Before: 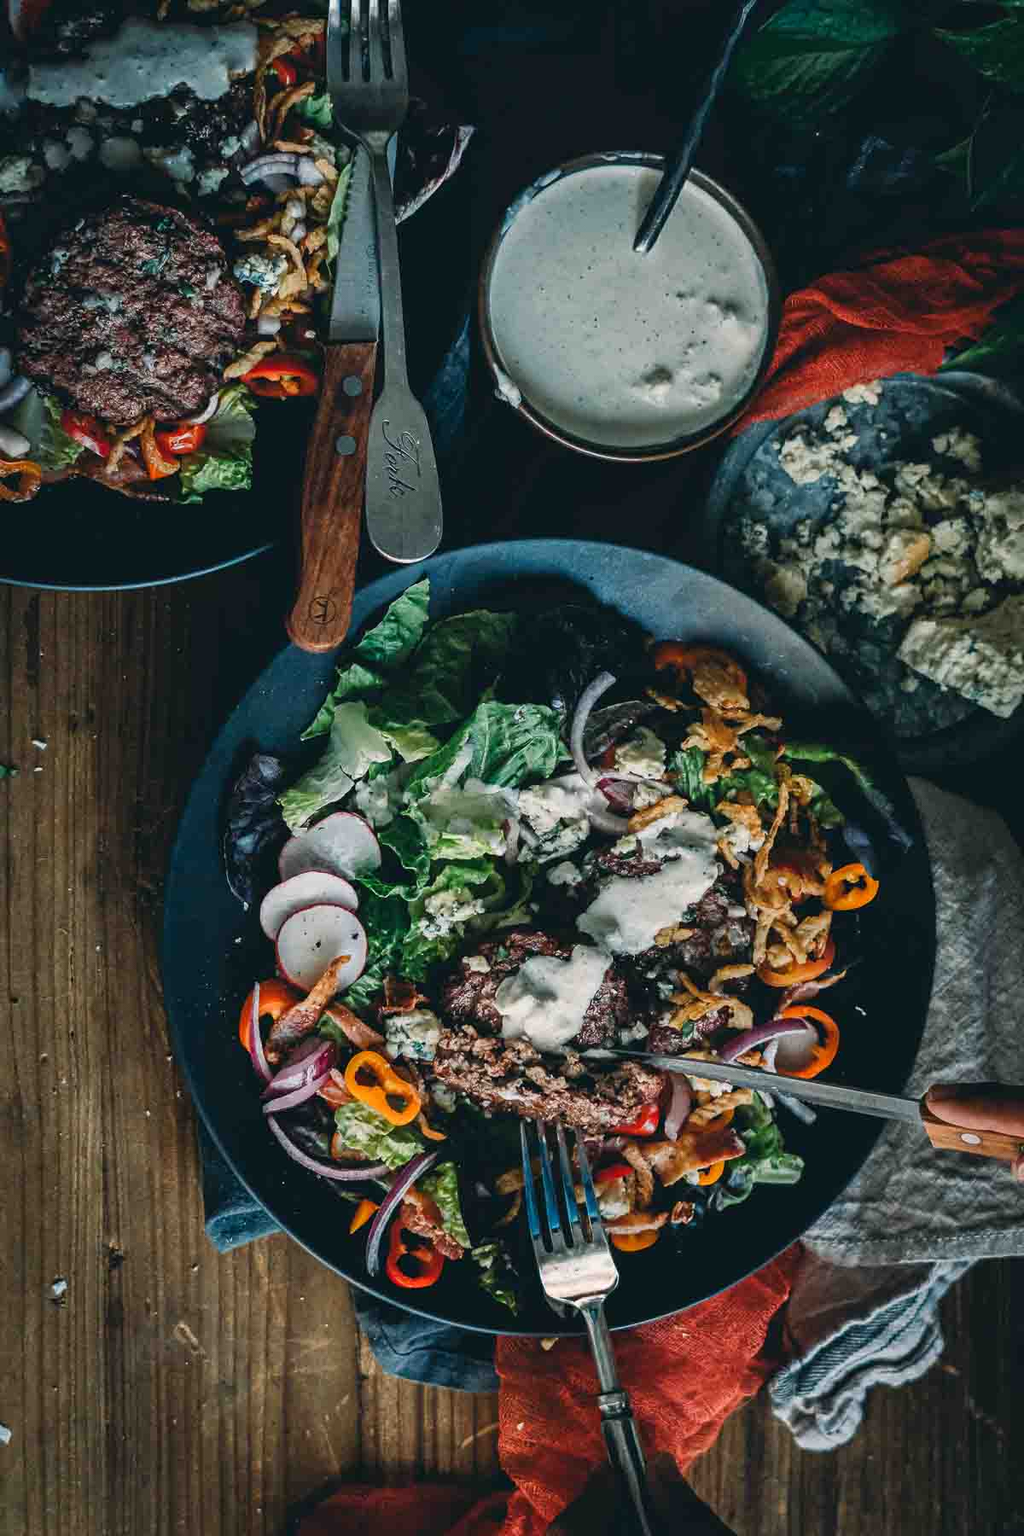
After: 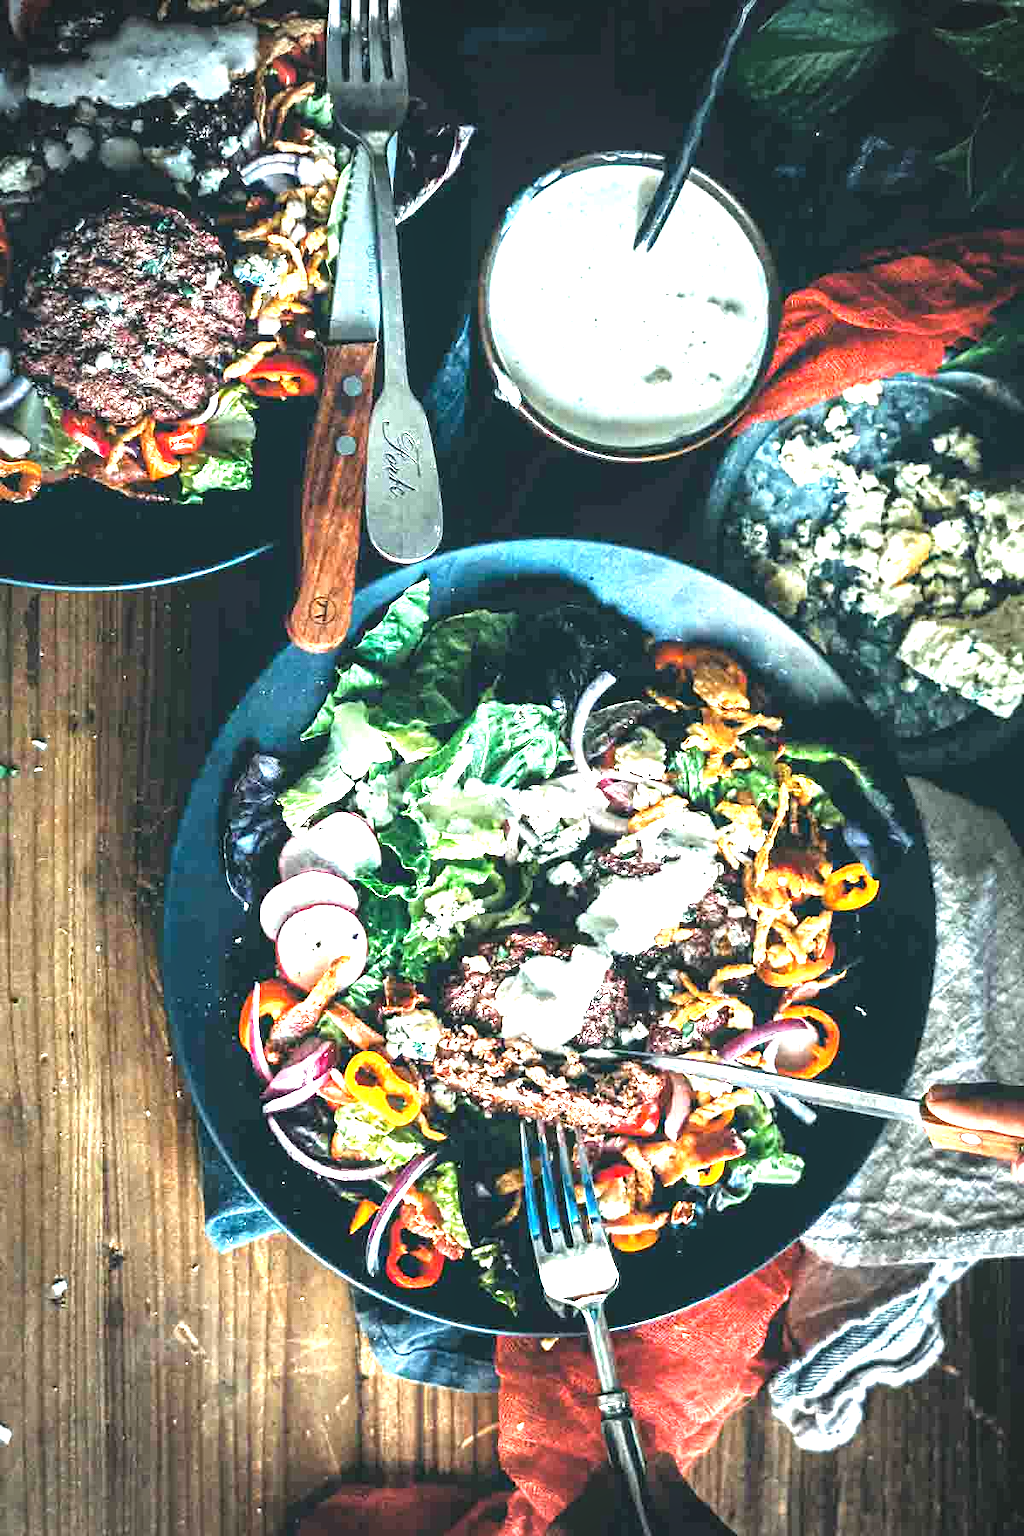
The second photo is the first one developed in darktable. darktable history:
exposure: black level correction 0, exposure 1.738 EV, compensate exposure bias true, compensate highlight preservation false
tone equalizer: -8 EV -0.781 EV, -7 EV -0.725 EV, -6 EV -0.598 EV, -5 EV -0.373 EV, -3 EV 0.399 EV, -2 EV 0.6 EV, -1 EV 0.682 EV, +0 EV 0.742 EV
vignetting: fall-off start 71.46%
